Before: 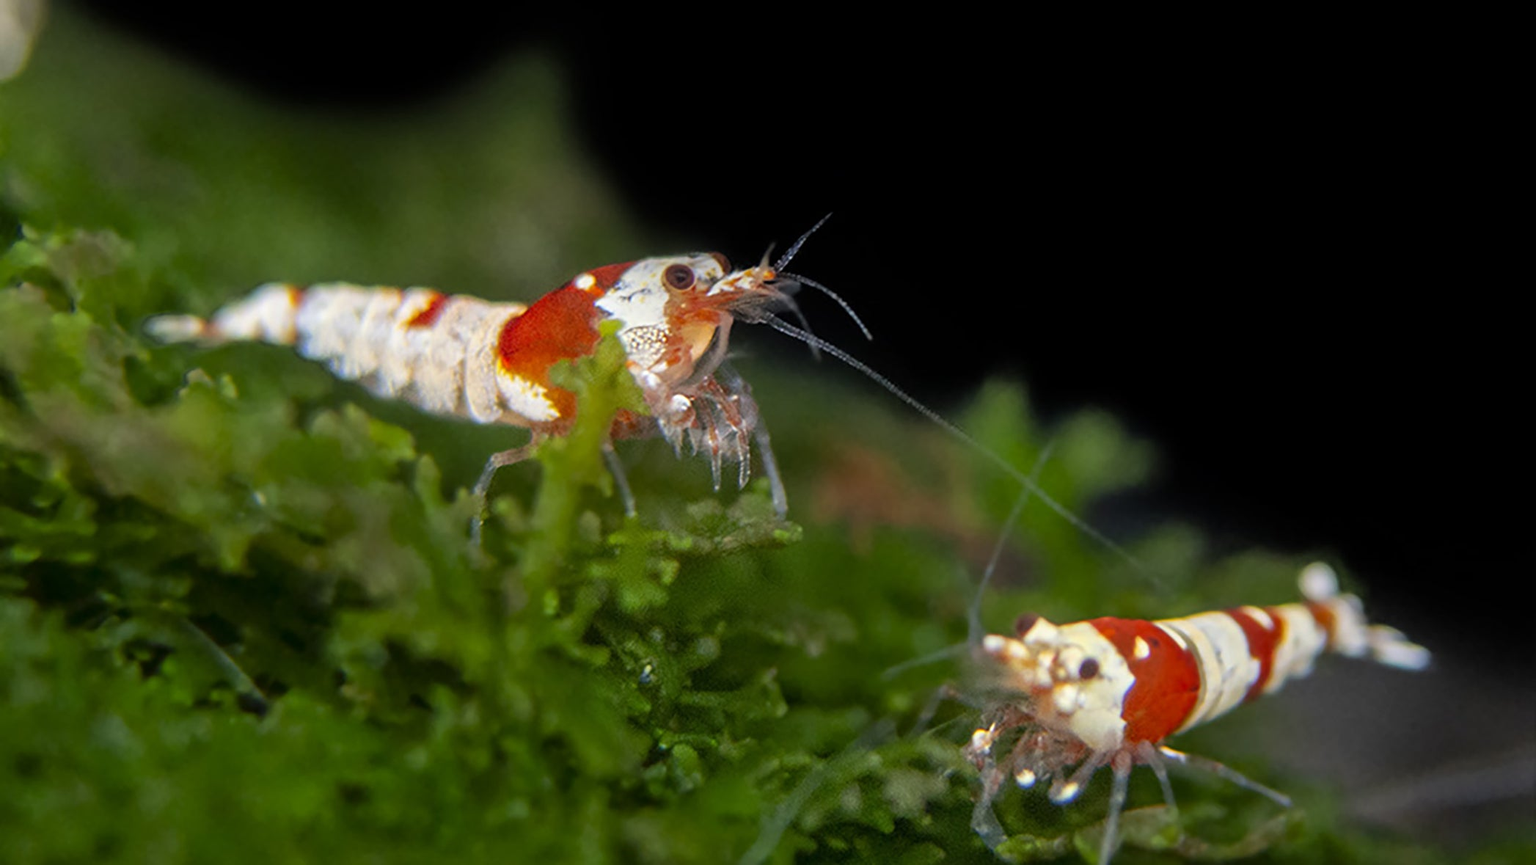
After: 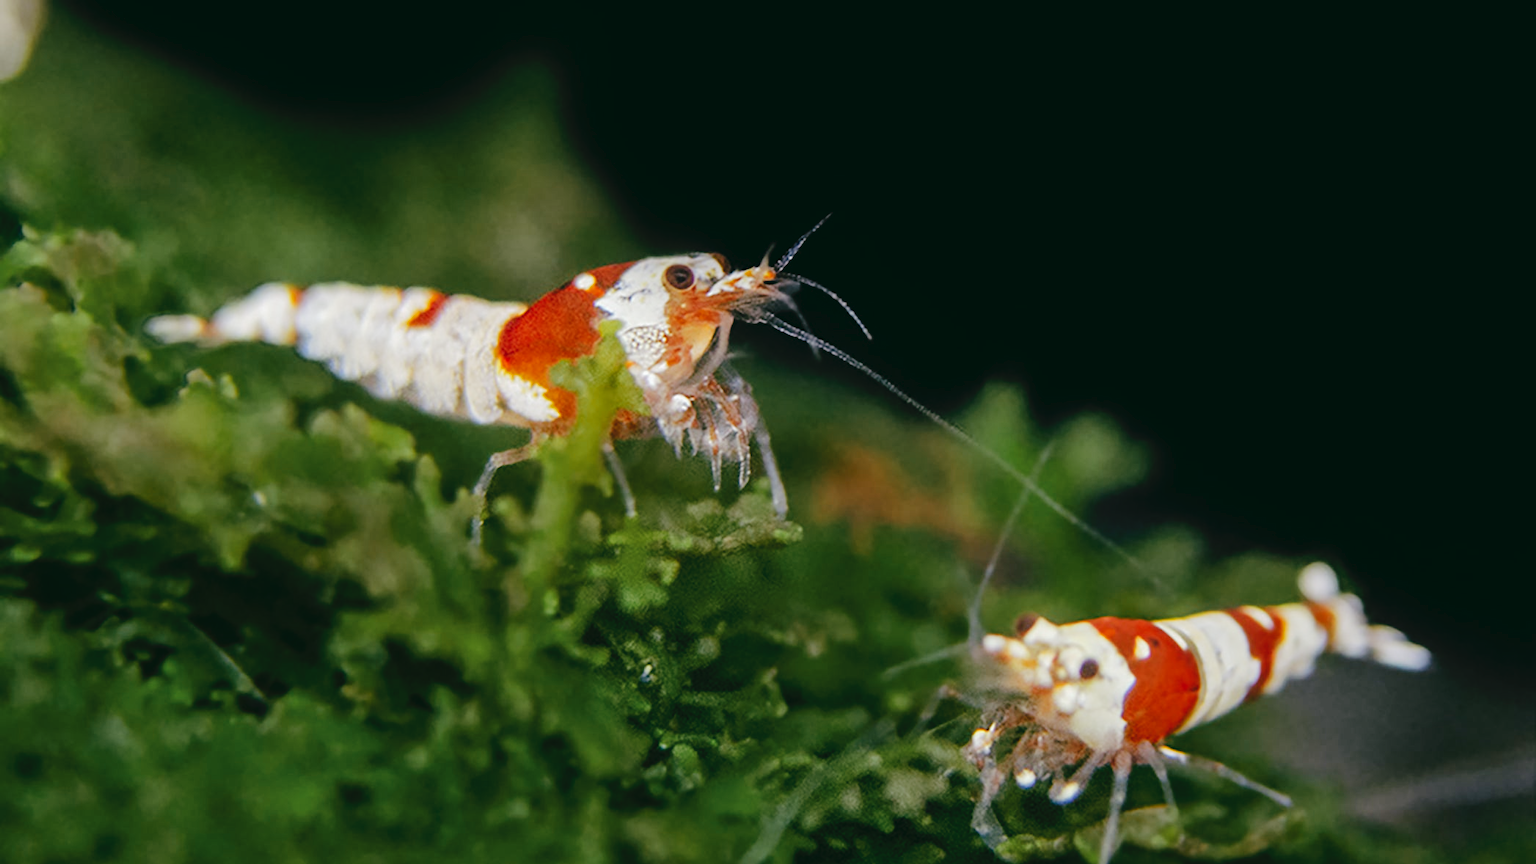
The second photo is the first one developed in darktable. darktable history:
tone curve: curves: ch0 [(0, 0) (0.003, 0.031) (0.011, 0.033) (0.025, 0.038) (0.044, 0.049) (0.069, 0.059) (0.1, 0.071) (0.136, 0.093) (0.177, 0.142) (0.224, 0.204) (0.277, 0.292) (0.335, 0.387) (0.399, 0.484) (0.468, 0.567) (0.543, 0.643) (0.623, 0.712) (0.709, 0.776) (0.801, 0.837) (0.898, 0.903) (1, 1)], preserve colors none
color look up table: target L [95.33, 89.76, 91.69, 89.2, 79.54, 72, 68.69, 60.07, 65.38, 56.78, 51.54, 45.52, 27.97, 11.5, 200.71, 79.43, 61.01, 59.47, 55.14, 50.55, 53.57, 45.04, 41.8, 34.78, 32.23, 30.69, 27.4, 19.93, 87.18, 70.3, 69.84, 66.59, 71.58, 52.78, 53.8, 62.16, 49.75, 38.39, 37.91, 36.47, 34.25, 13.17, 4.28, 93.95, 79.78, 69.61, 66.53, 67.74, 38.77], target a [-2.252, -24.52, -6.339, -18.32, -8.042, -33.88, -3.858, -38, -12.05, -26.31, -10.28, -25.52, -18.01, -19.27, 0, 15.85, 38.08, 56.54, 25.38, 68.39, 70.65, 55, 29.06, 45.87, 9.387, 5.173, 24.89, 29.15, 23.78, 2.27, 11.28, 48.91, 35.41, 65, 36.92, 48.89, 18.16, 54.54, 3.061, 14, 37.95, 27.16, -4.271, -2.689, -25.04, -26.26, -9.902, -16.09, -15.81], target b [6.314, 41.27, 37.48, 14.76, 63.68, 16.69, 37.68, 30.99, 0.993, 5.304, 18.44, 29.25, 13.17, 12.08, -0.001, 10.21, 56.72, 32.41, 13.09, 53.12, 11.62, 14.61, 38.85, 34.12, 26.28, 3.663, 33.44, 2.297, -14.01, -7.401, -38.17, -3.499, -34.93, -22.44, -27.68, -48.26, -16.51, -3.625, -43.26, -65.29, -58.34, -38.58, -13.2, -4.346, -5.931, -21.77, -25.98, -41.1, -15.04], num patches 49
